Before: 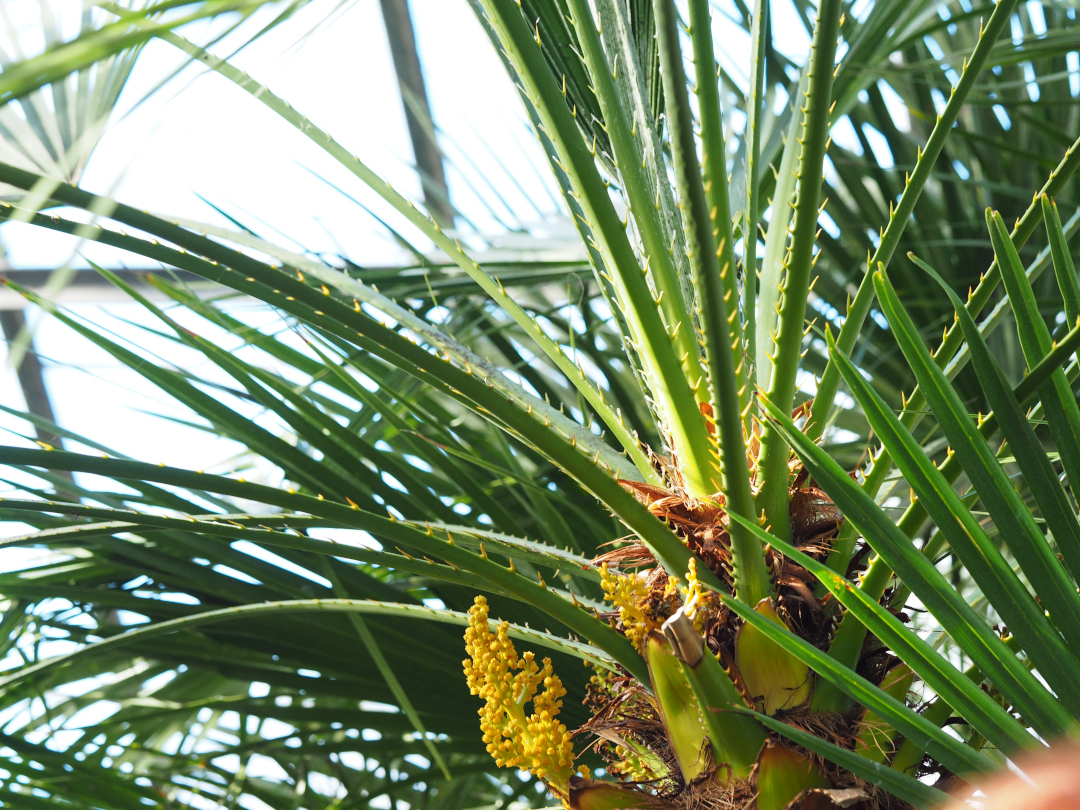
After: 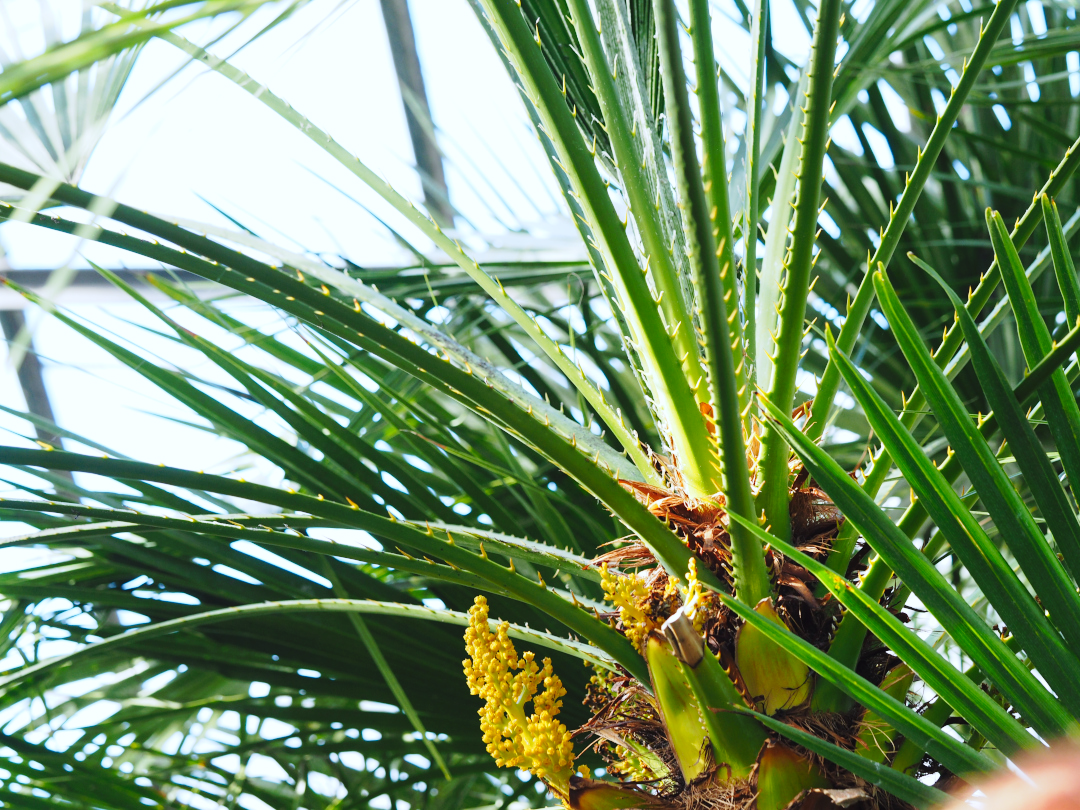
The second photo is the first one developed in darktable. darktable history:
white balance: red 0.954, blue 1.079
tone curve: curves: ch0 [(0, 0) (0.003, 0.008) (0.011, 0.017) (0.025, 0.027) (0.044, 0.043) (0.069, 0.059) (0.1, 0.086) (0.136, 0.112) (0.177, 0.152) (0.224, 0.203) (0.277, 0.277) (0.335, 0.346) (0.399, 0.439) (0.468, 0.527) (0.543, 0.613) (0.623, 0.693) (0.709, 0.787) (0.801, 0.863) (0.898, 0.927) (1, 1)], preserve colors none
